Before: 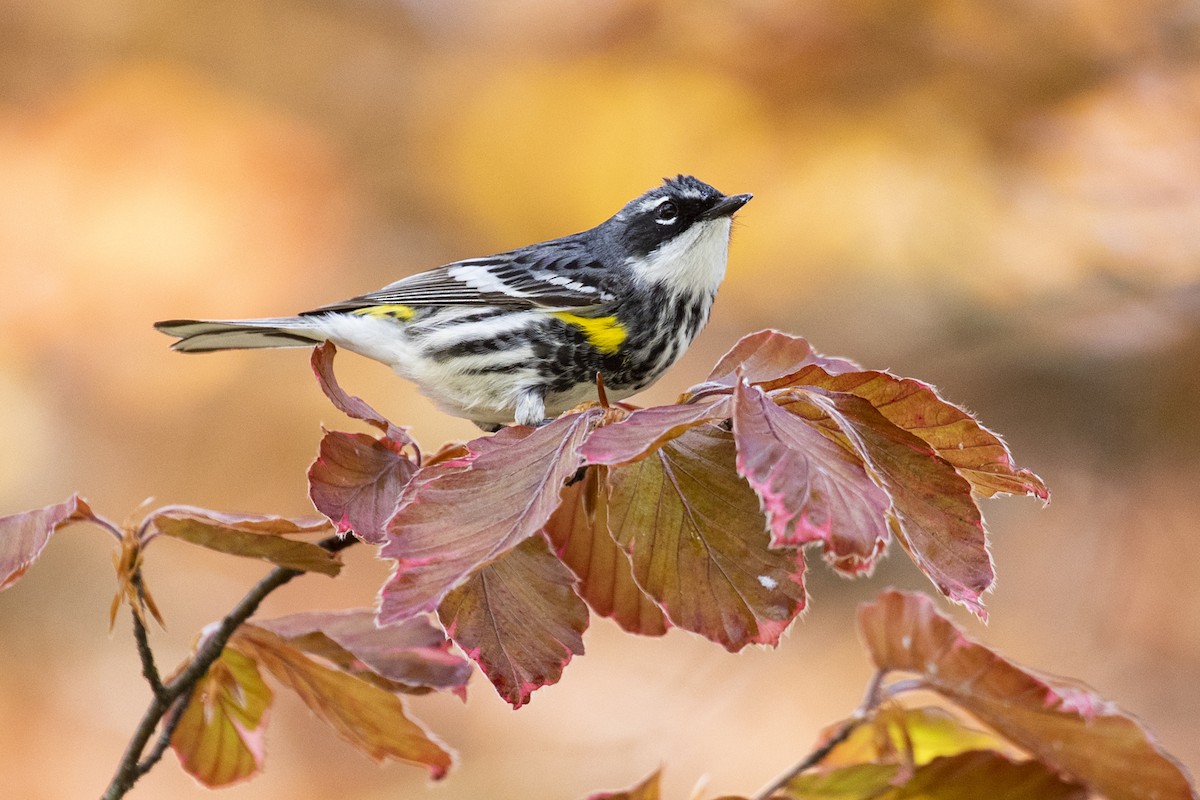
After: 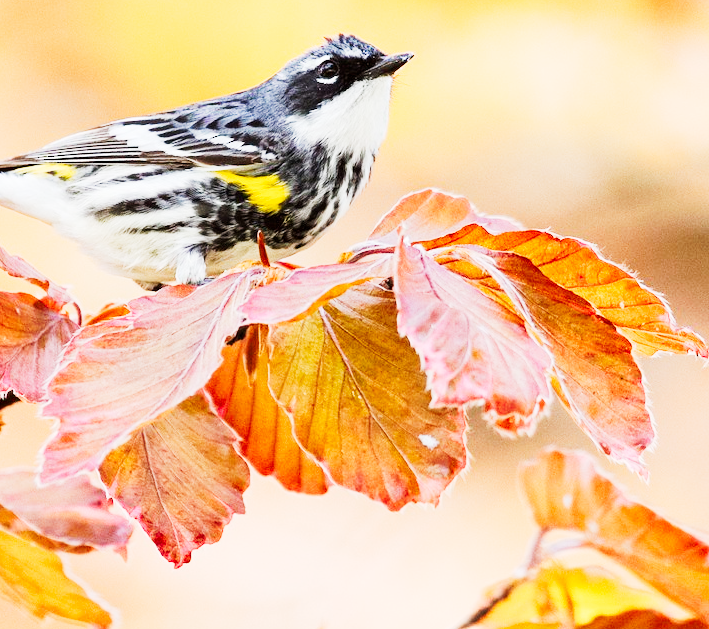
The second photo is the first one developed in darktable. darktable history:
tone curve: curves: ch0 [(0, 0) (0.003, 0.004) (0.011, 0.015) (0.025, 0.034) (0.044, 0.061) (0.069, 0.095) (0.1, 0.137) (0.136, 0.186) (0.177, 0.243) (0.224, 0.307) (0.277, 0.416) (0.335, 0.533) (0.399, 0.641) (0.468, 0.748) (0.543, 0.829) (0.623, 0.886) (0.709, 0.924) (0.801, 0.951) (0.898, 0.975) (1, 1)], preserve colors none
crop and rotate: left 28.256%, top 17.734%, right 12.656%, bottom 3.573%
